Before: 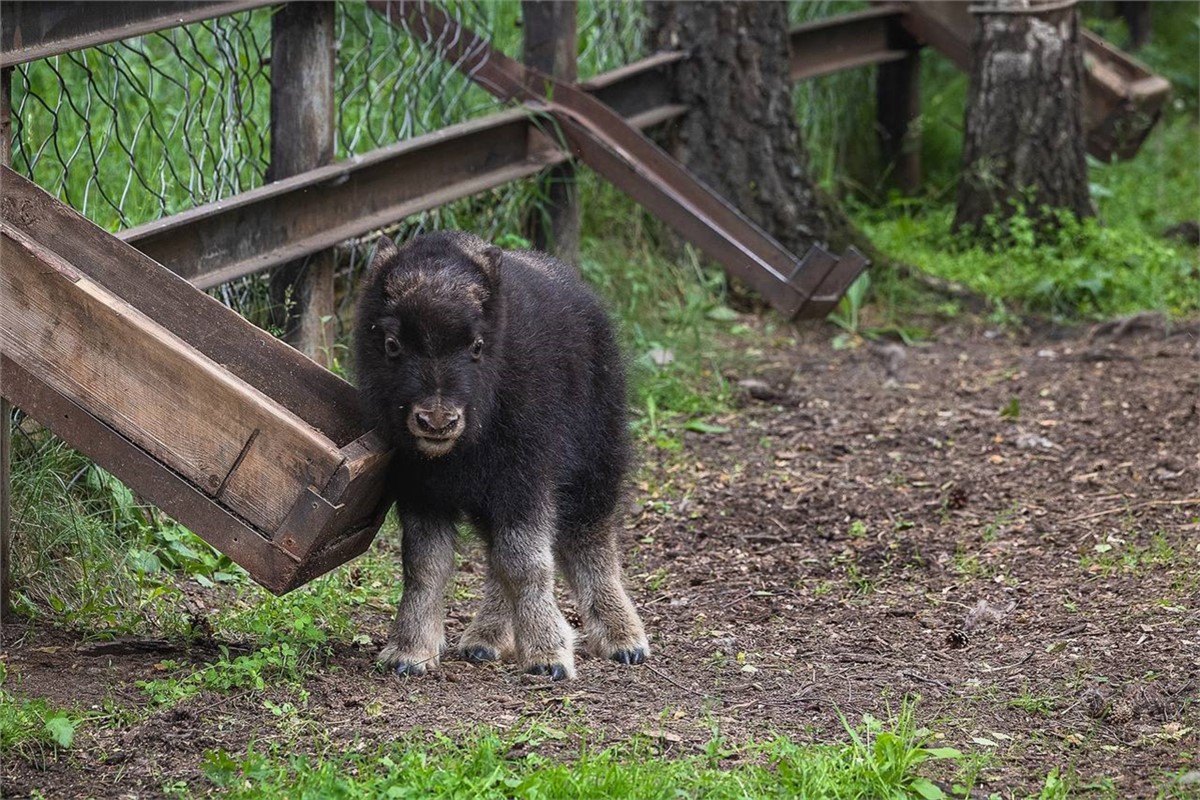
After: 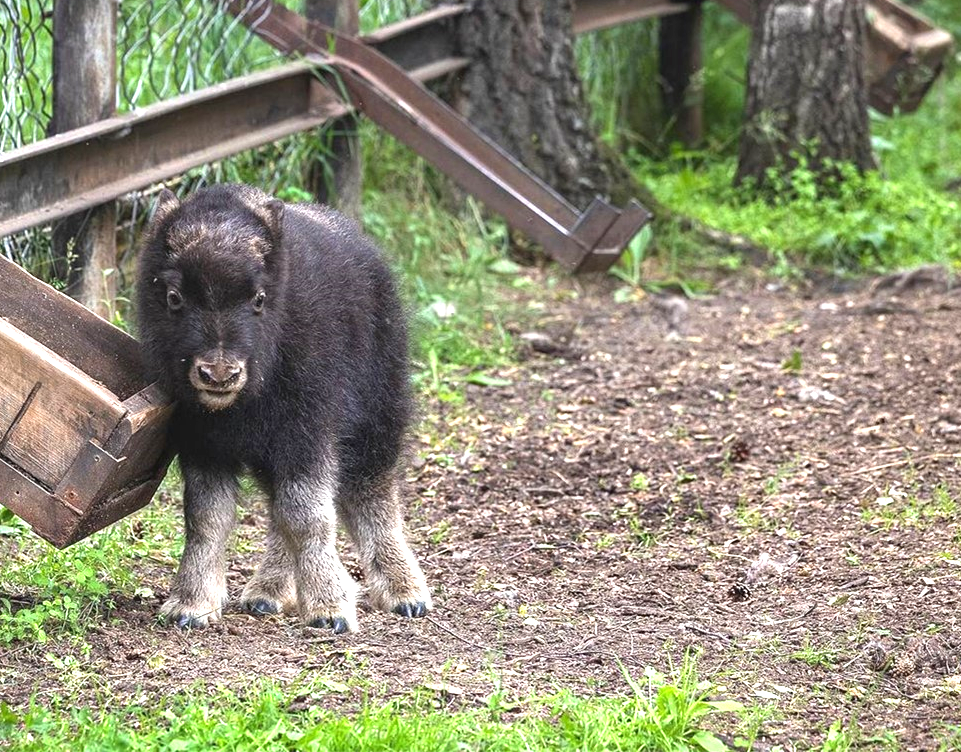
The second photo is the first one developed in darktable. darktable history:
crop and rotate: left 18.189%, top 5.909%, right 1.718%
exposure: black level correction 0, exposure 1.2 EV, compensate highlight preservation false
